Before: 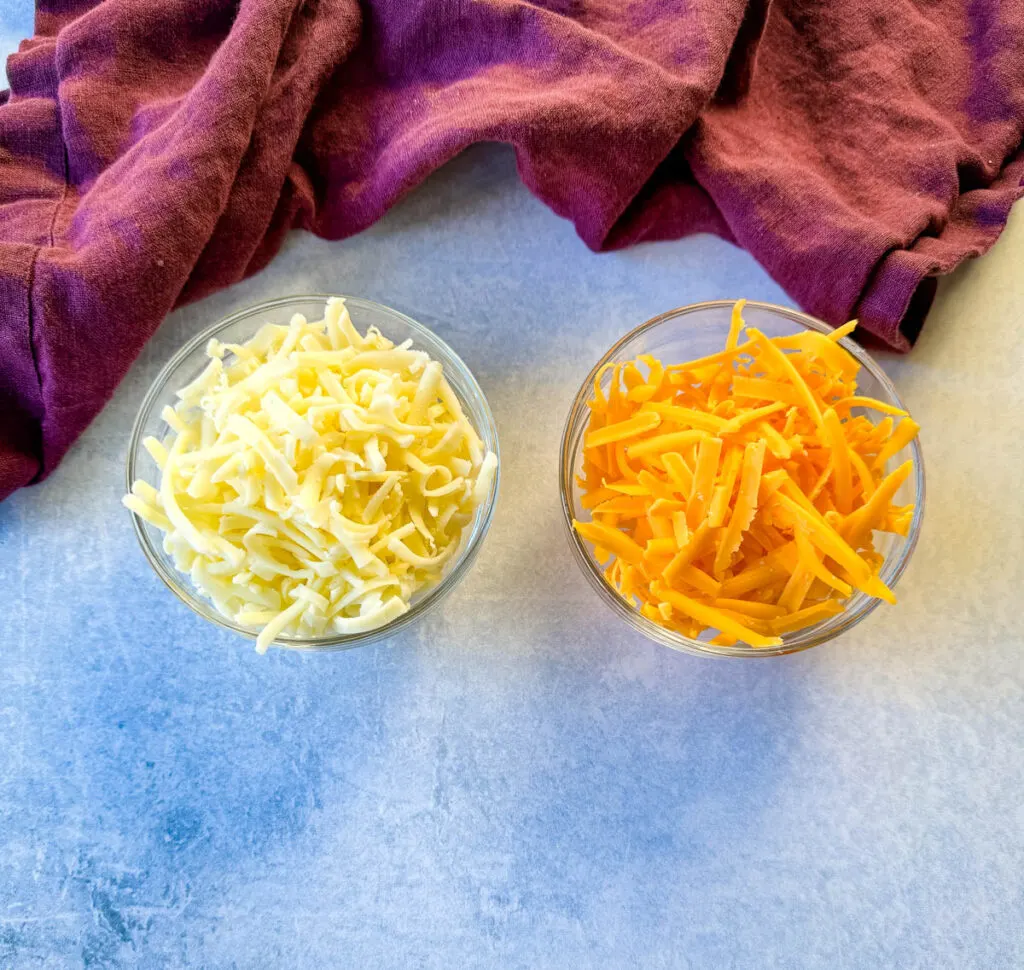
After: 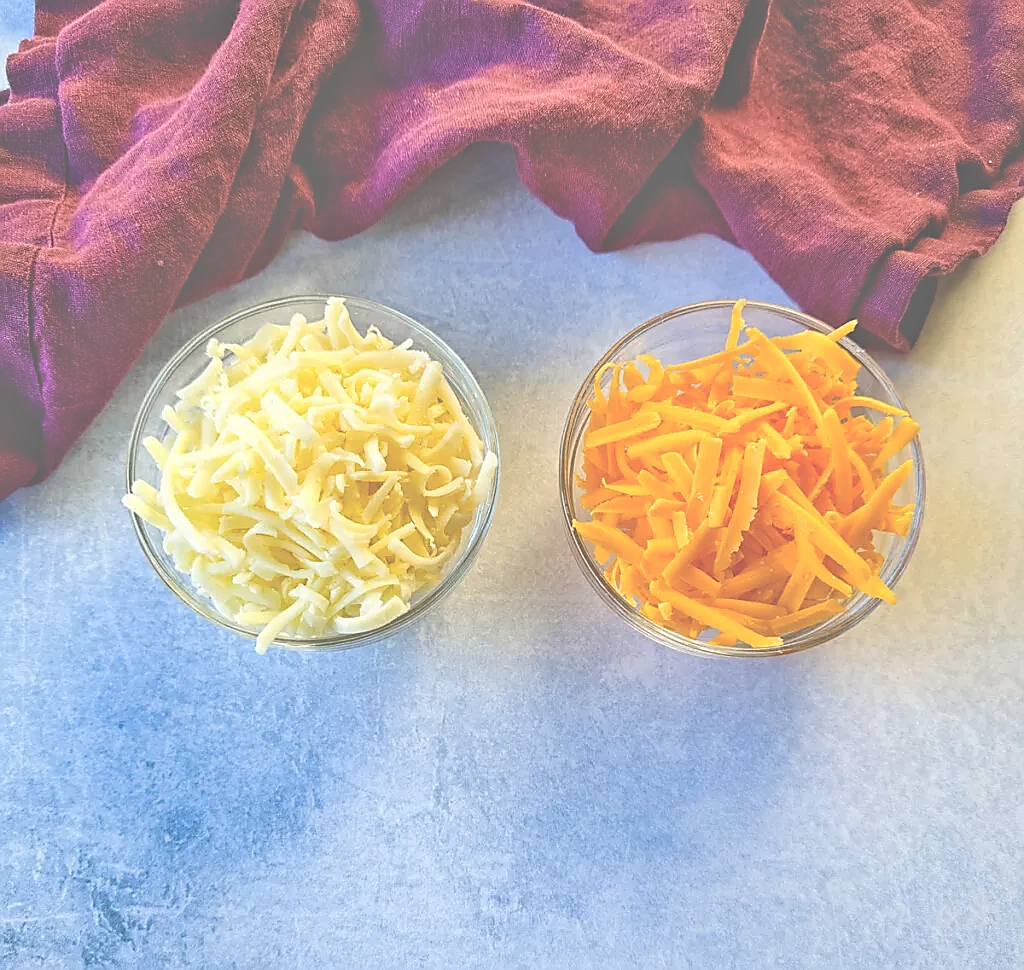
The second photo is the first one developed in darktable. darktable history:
tone equalizer: -7 EV 0.142 EV, -6 EV 0.606 EV, -5 EV 1.15 EV, -4 EV 1.36 EV, -3 EV 1.17 EV, -2 EV 0.6 EV, -1 EV 0.168 EV
sharpen: radius 1.425, amount 1.246, threshold 0.811
exposure: black level correction -0.087, compensate highlight preservation false
